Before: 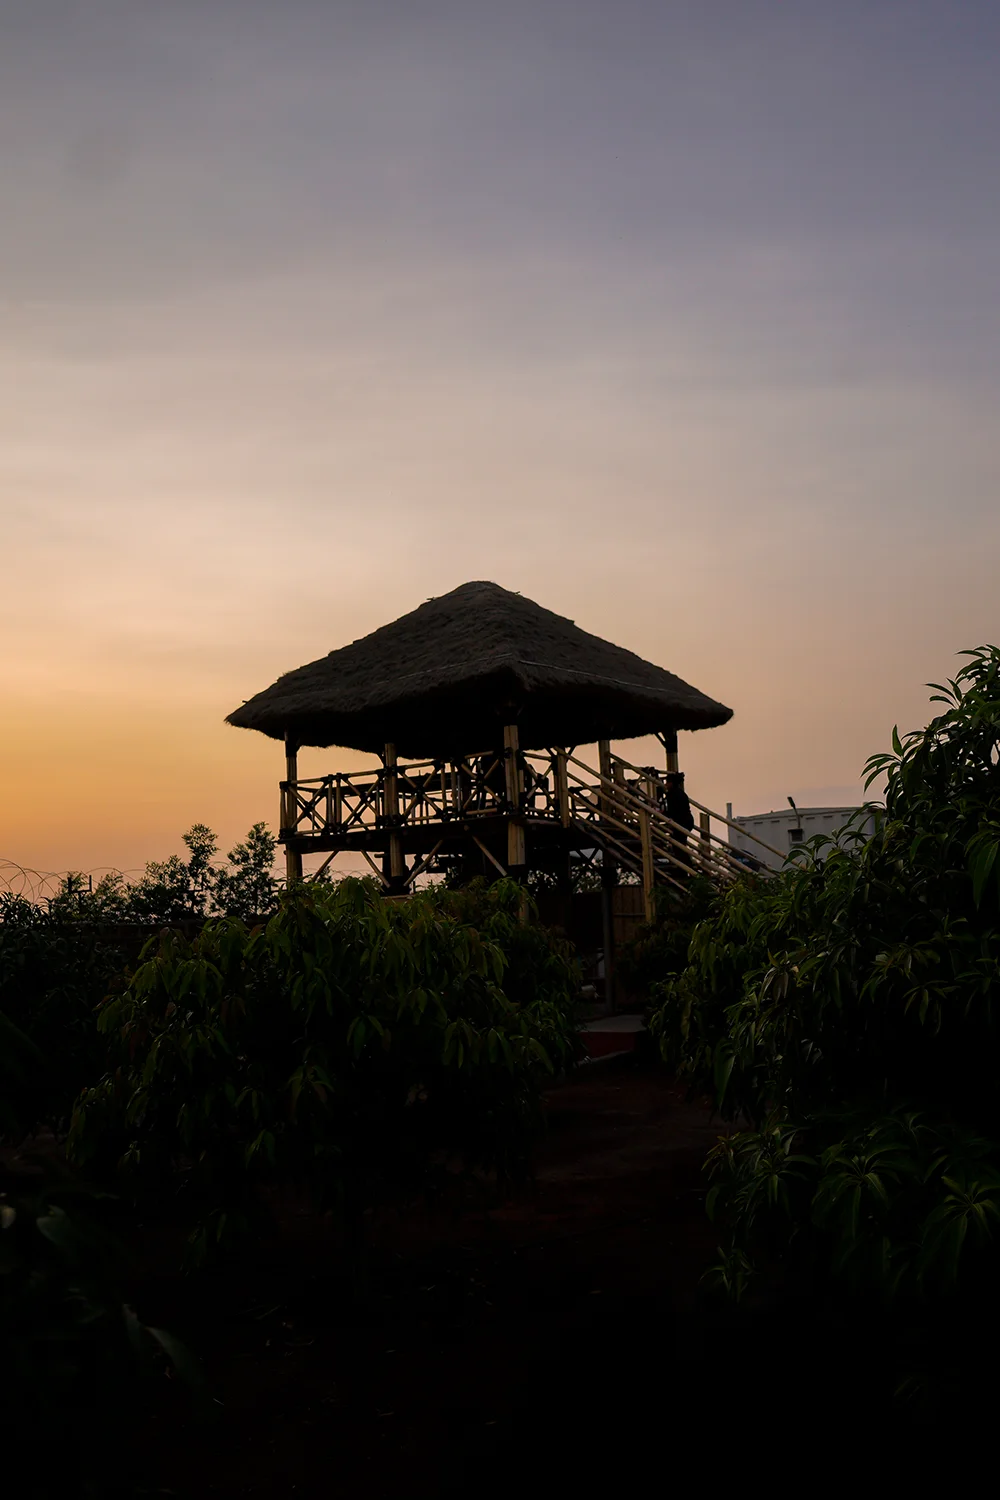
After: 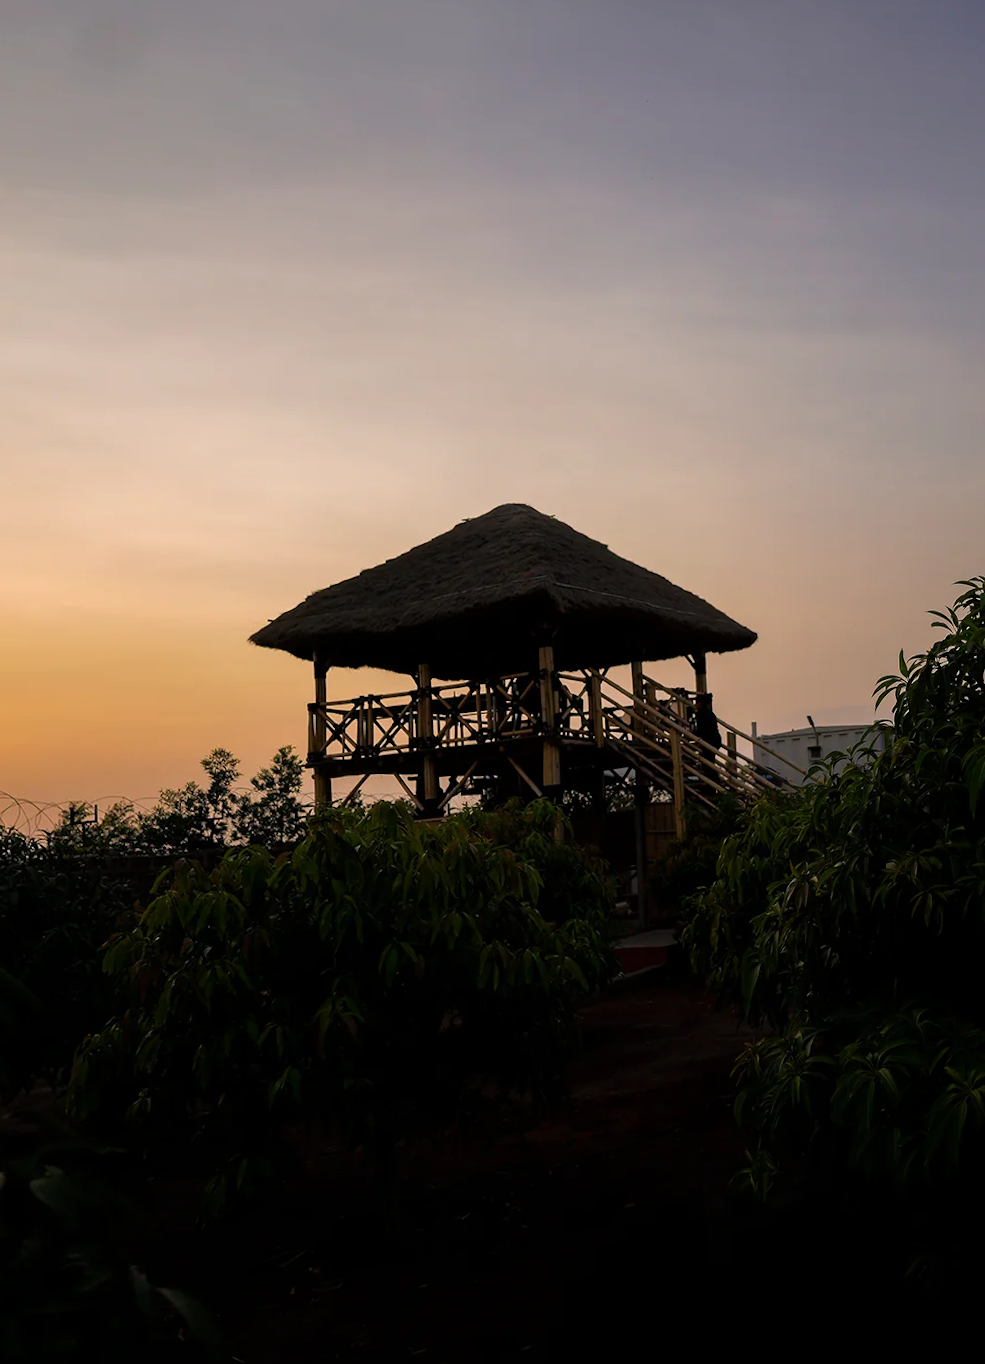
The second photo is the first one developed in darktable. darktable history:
rotate and perspective: rotation -0.013°, lens shift (vertical) -0.027, lens shift (horizontal) 0.178, crop left 0.016, crop right 0.989, crop top 0.082, crop bottom 0.918
